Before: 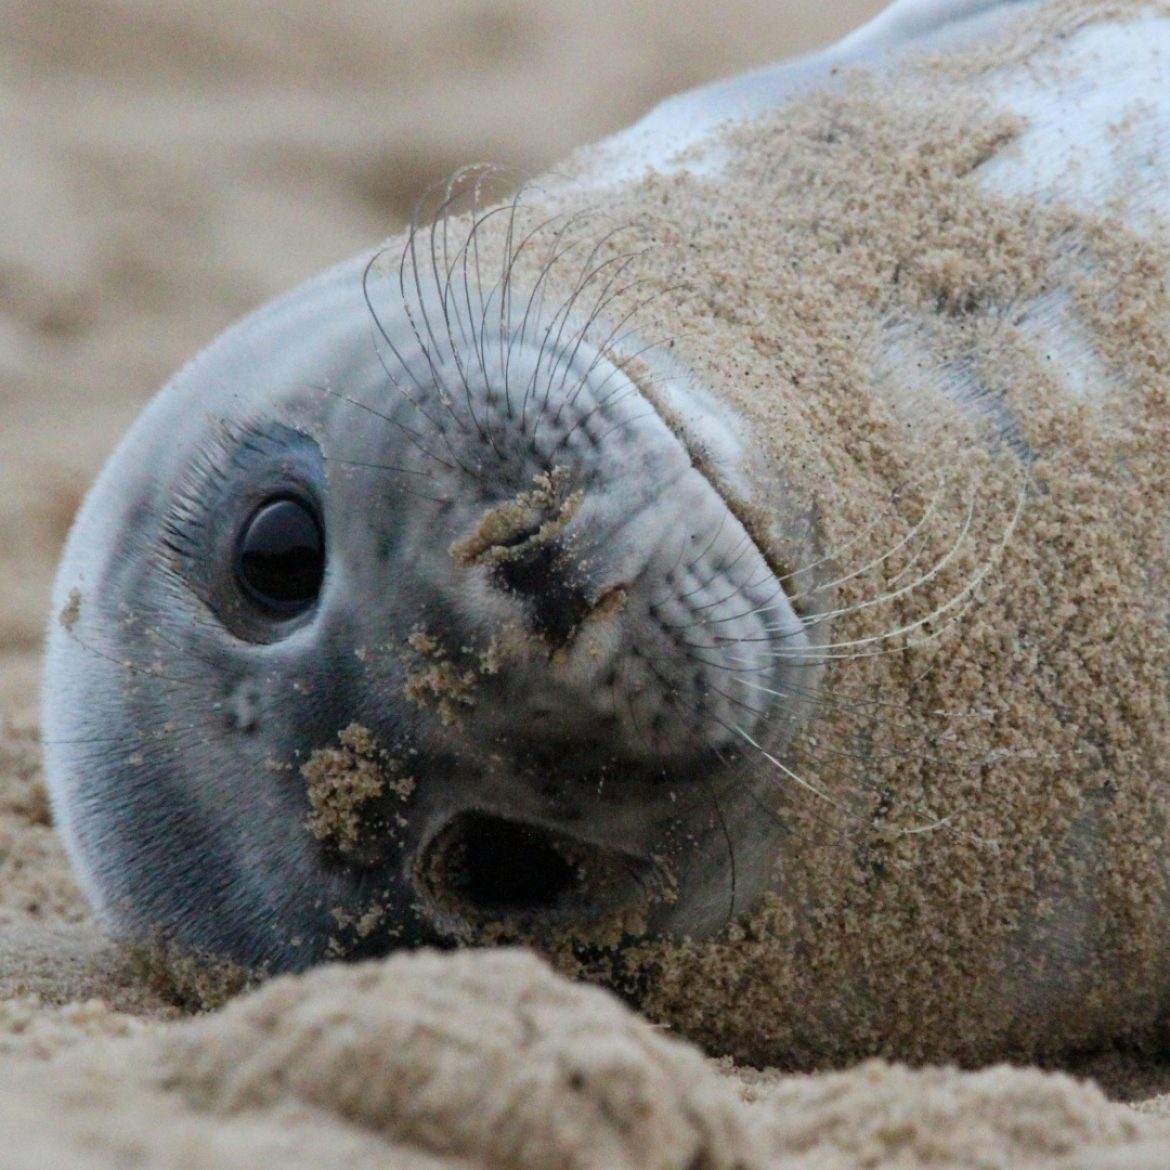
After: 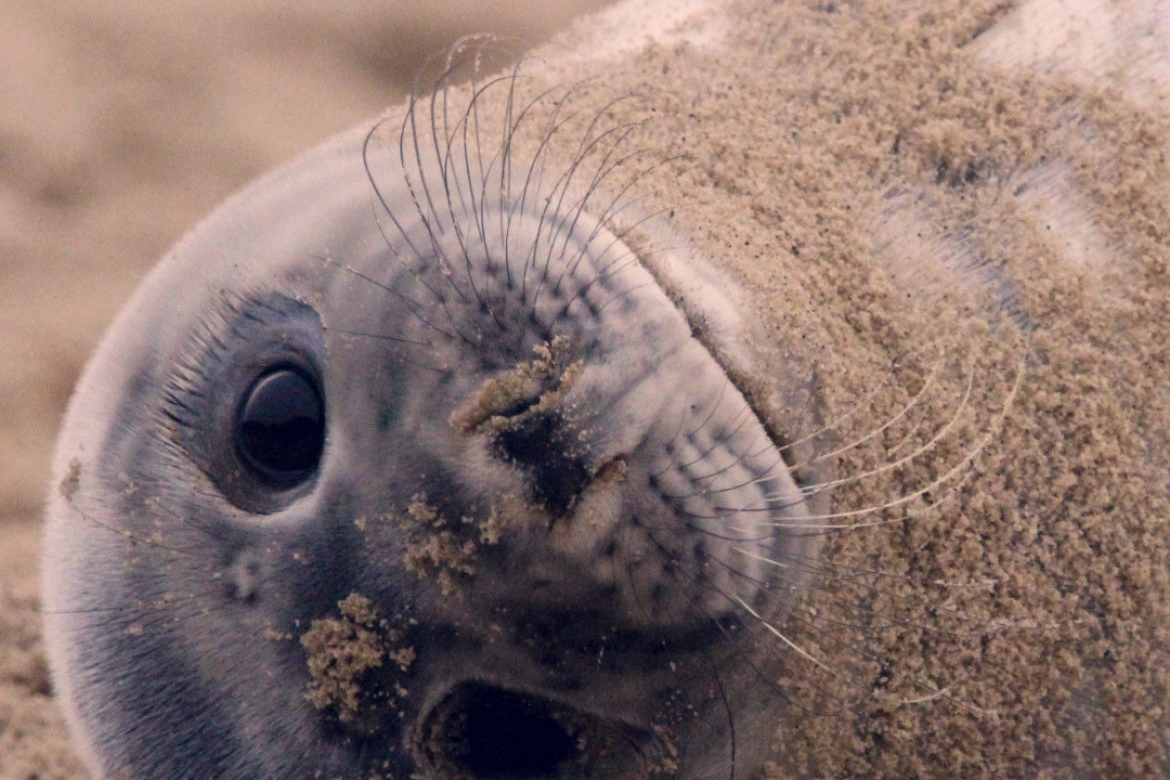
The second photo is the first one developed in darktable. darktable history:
crop: top 11.166%, bottom 22.168%
contrast brightness saturation: contrast 0.04, saturation 0.07
color correction: highlights a* 19.59, highlights b* 27.49, shadows a* 3.46, shadows b* -17.28, saturation 0.73
